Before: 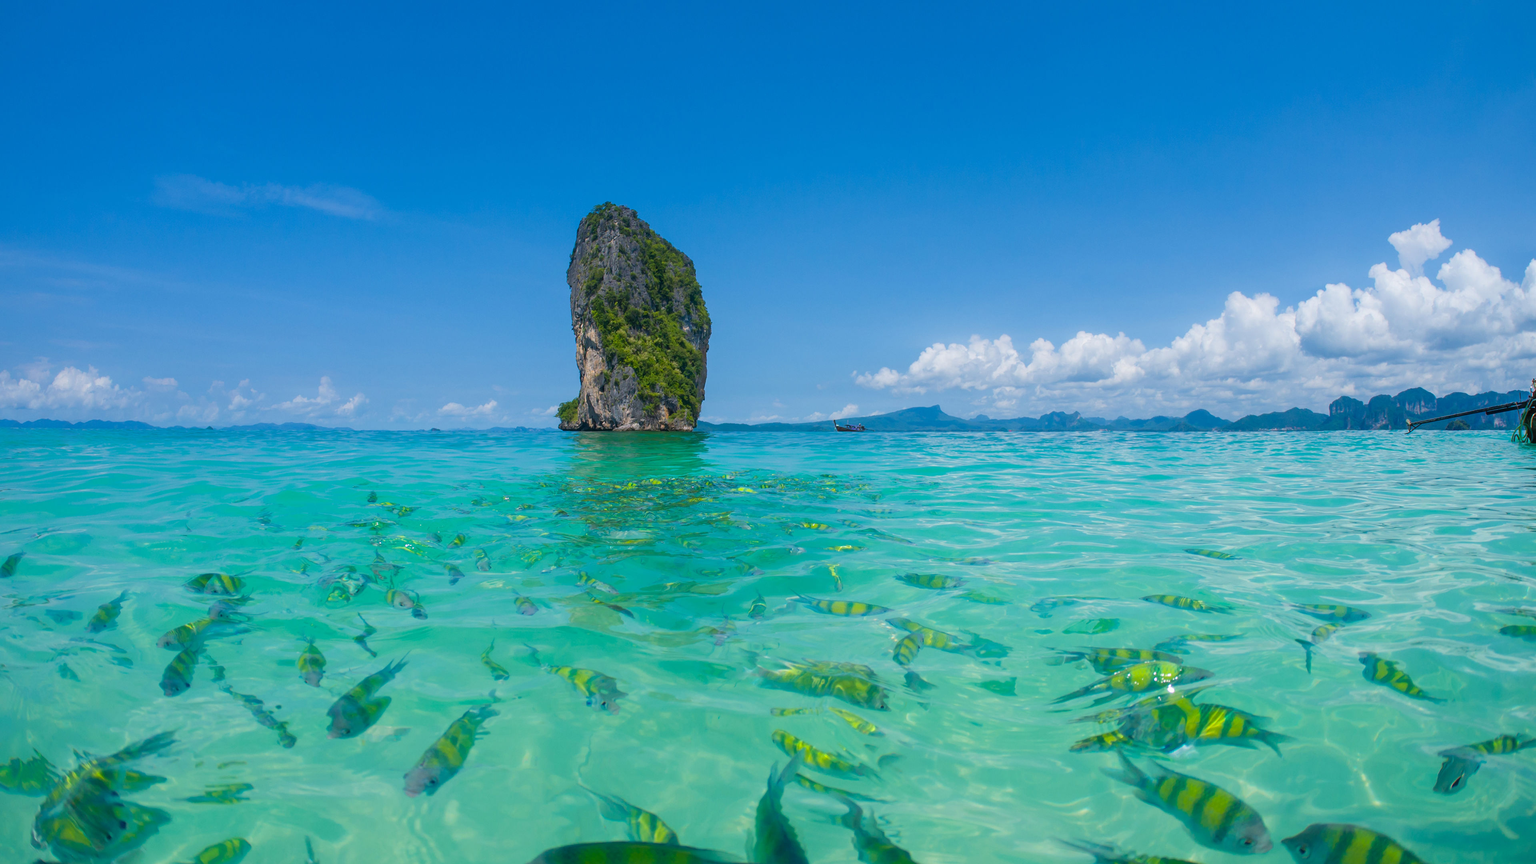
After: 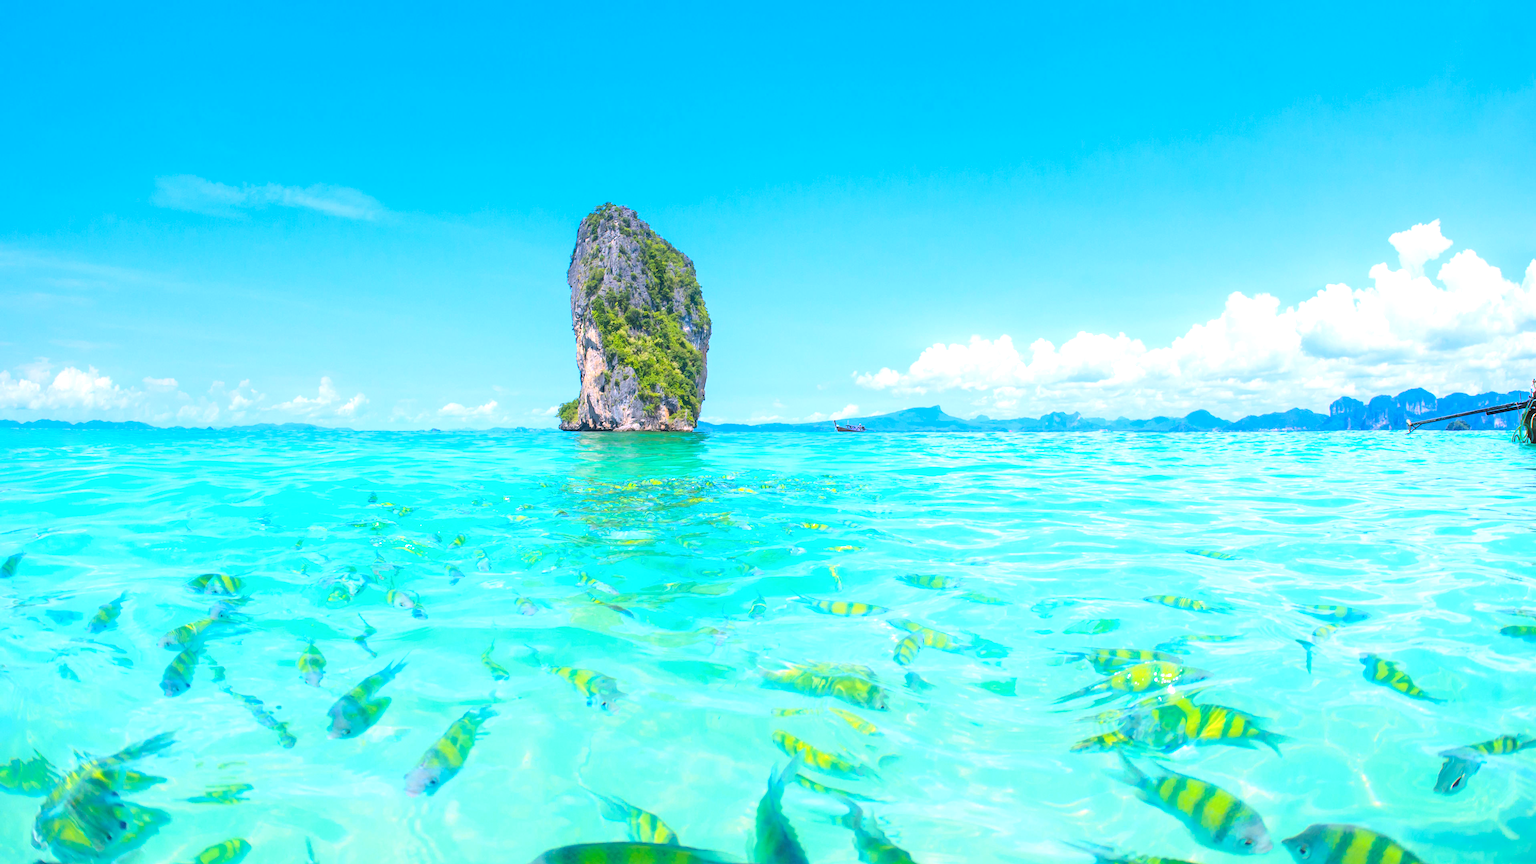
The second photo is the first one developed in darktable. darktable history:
exposure: black level correction -0.002, exposure 1.115 EV, compensate highlight preservation false
tone curve: curves: ch0 [(0, 0) (0.004, 0.001) (0.133, 0.16) (0.325, 0.399) (0.475, 0.588) (0.832, 0.903) (1, 1)], color space Lab, linked channels, preserve colors none
white balance: red 1.05, blue 1.072
color balance rgb: perceptual saturation grading › global saturation -1%
